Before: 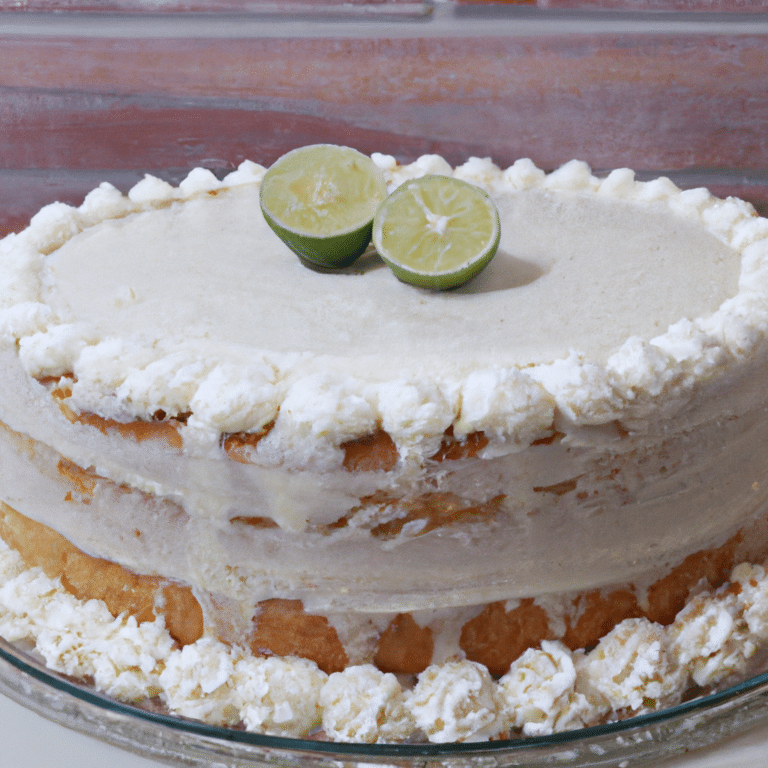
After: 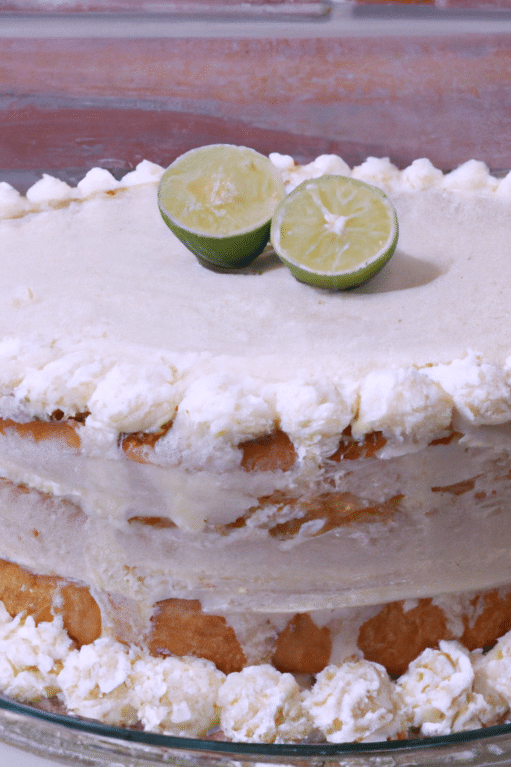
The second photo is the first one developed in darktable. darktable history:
white balance: red 1.05, blue 1.072
crop and rotate: left 13.409%, right 19.924%
